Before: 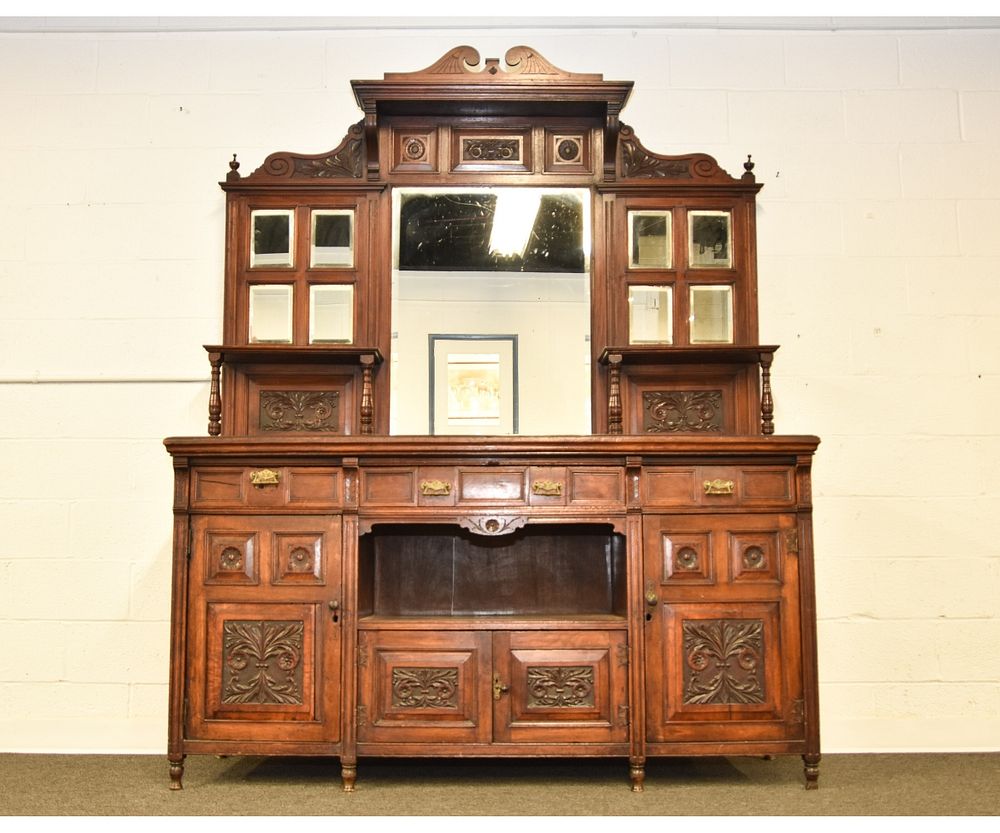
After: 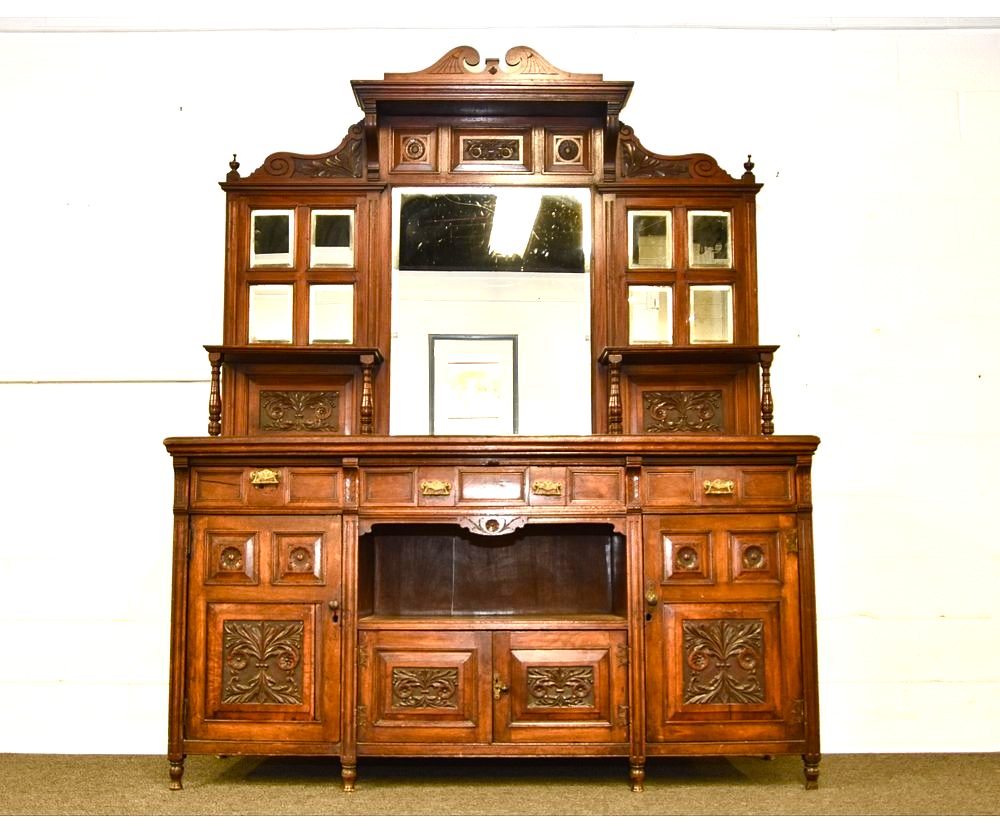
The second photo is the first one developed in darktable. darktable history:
color balance rgb: perceptual saturation grading › global saturation 20%, perceptual saturation grading › highlights -25.168%, perceptual saturation grading › shadows 49.311%, perceptual brilliance grading › highlights 15.956%, perceptual brilliance grading › shadows -14.523%
